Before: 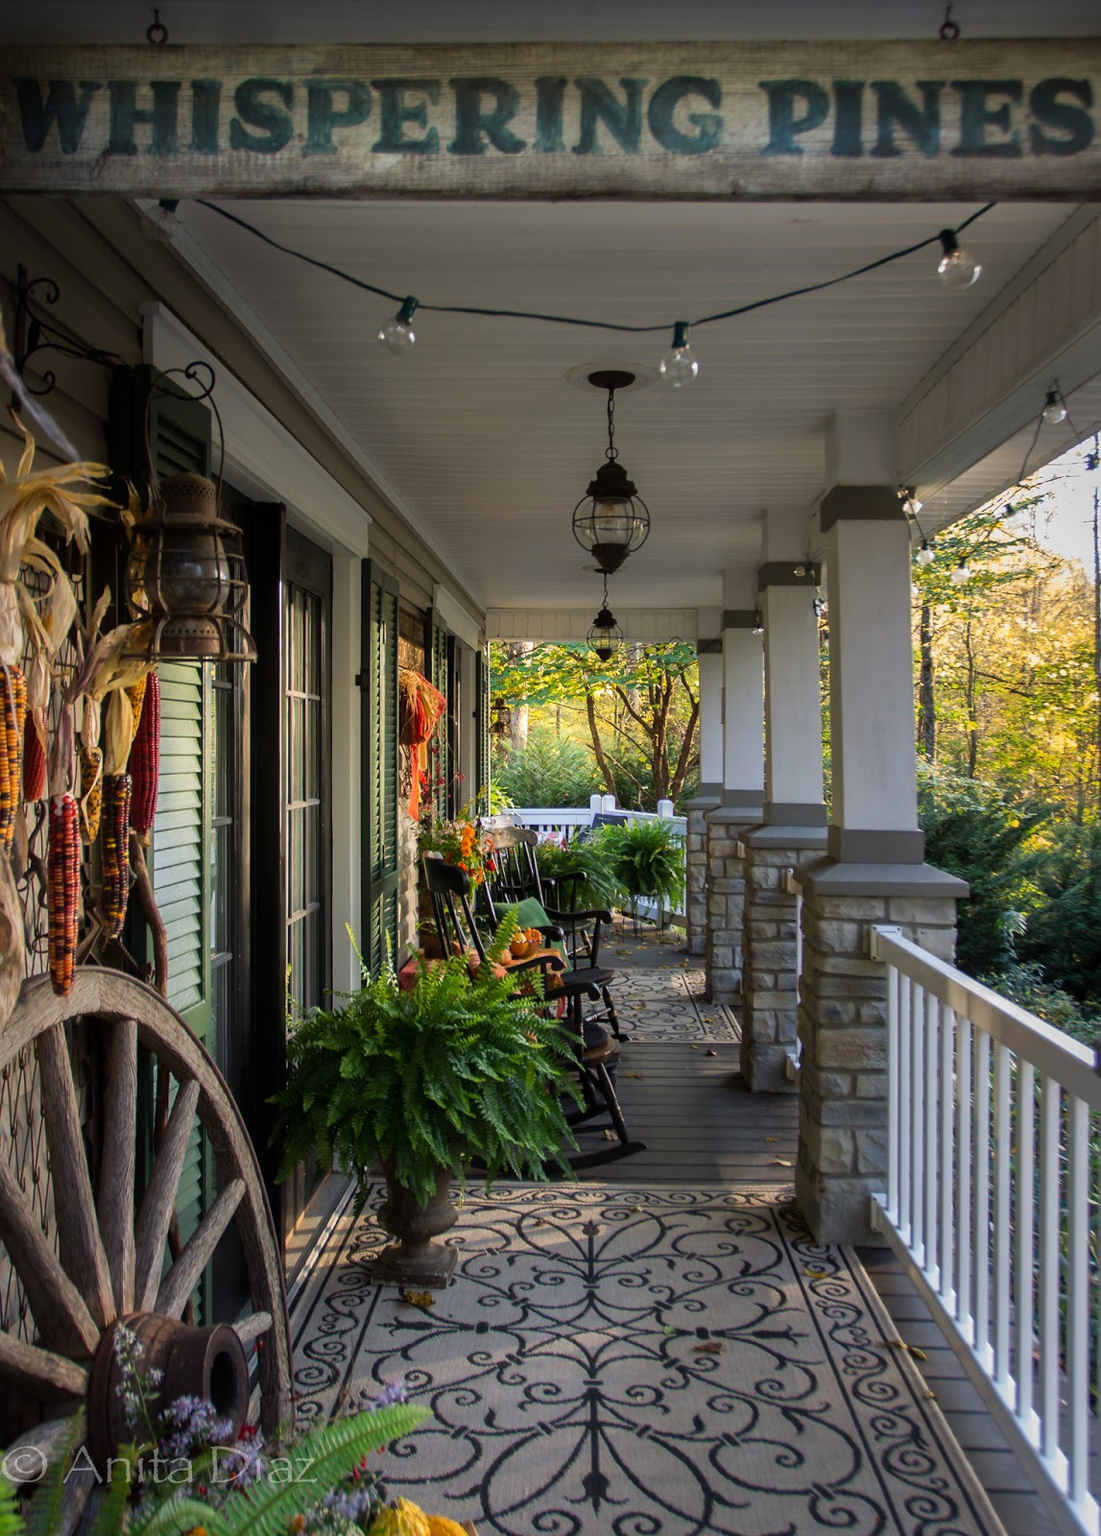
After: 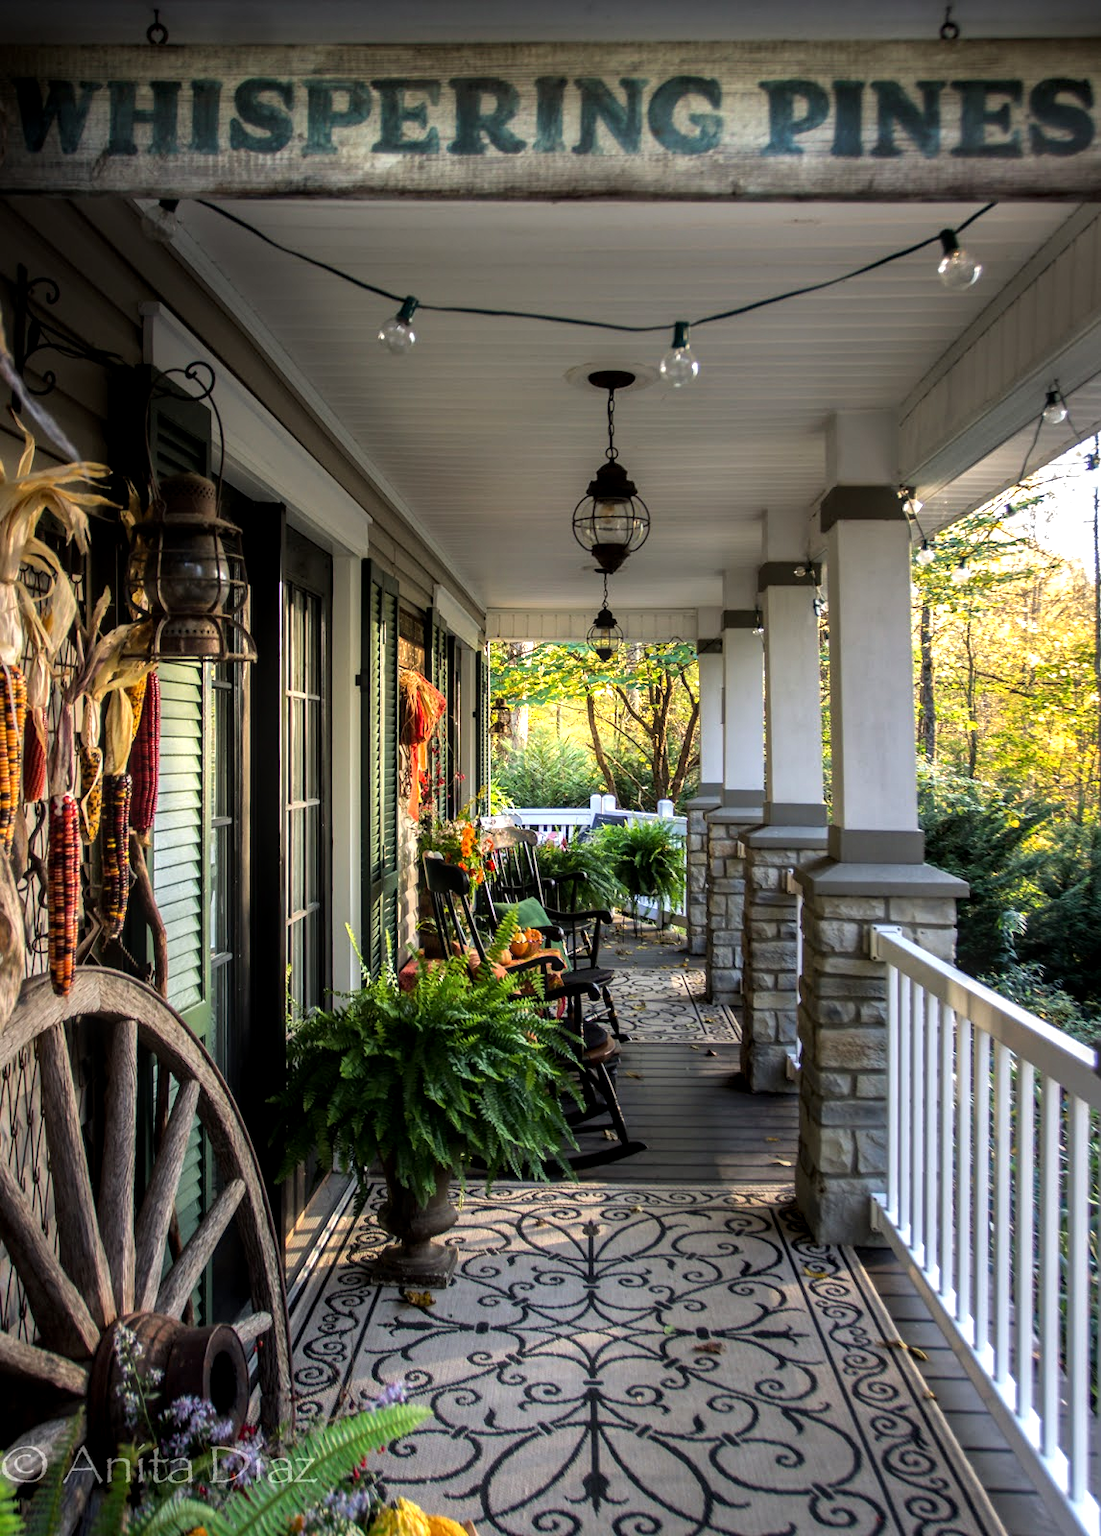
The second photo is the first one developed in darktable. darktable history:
tone equalizer: -8 EV -0.722 EV, -7 EV -0.691 EV, -6 EV -0.626 EV, -5 EV -0.387 EV, -3 EV 0.393 EV, -2 EV 0.6 EV, -1 EV 0.683 EV, +0 EV 0.747 EV, mask exposure compensation -0.486 EV
local contrast: on, module defaults
